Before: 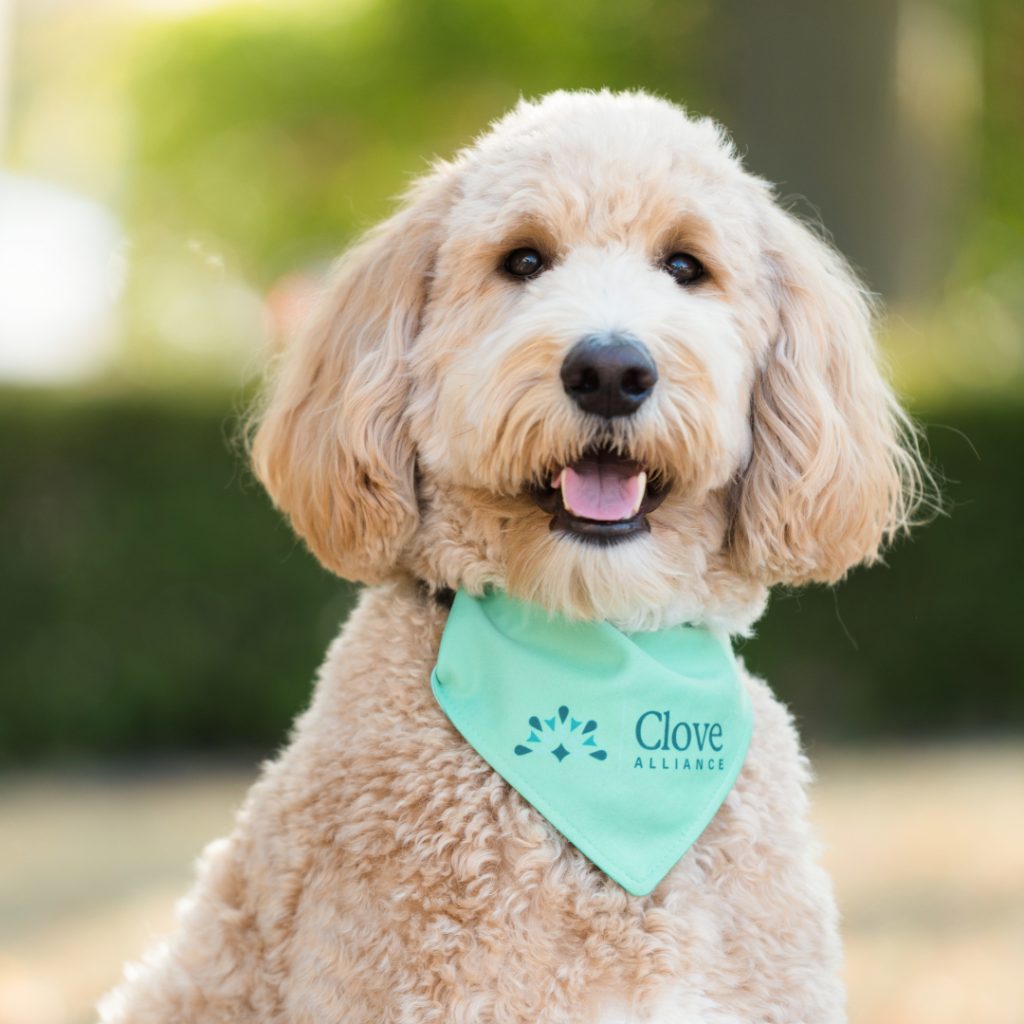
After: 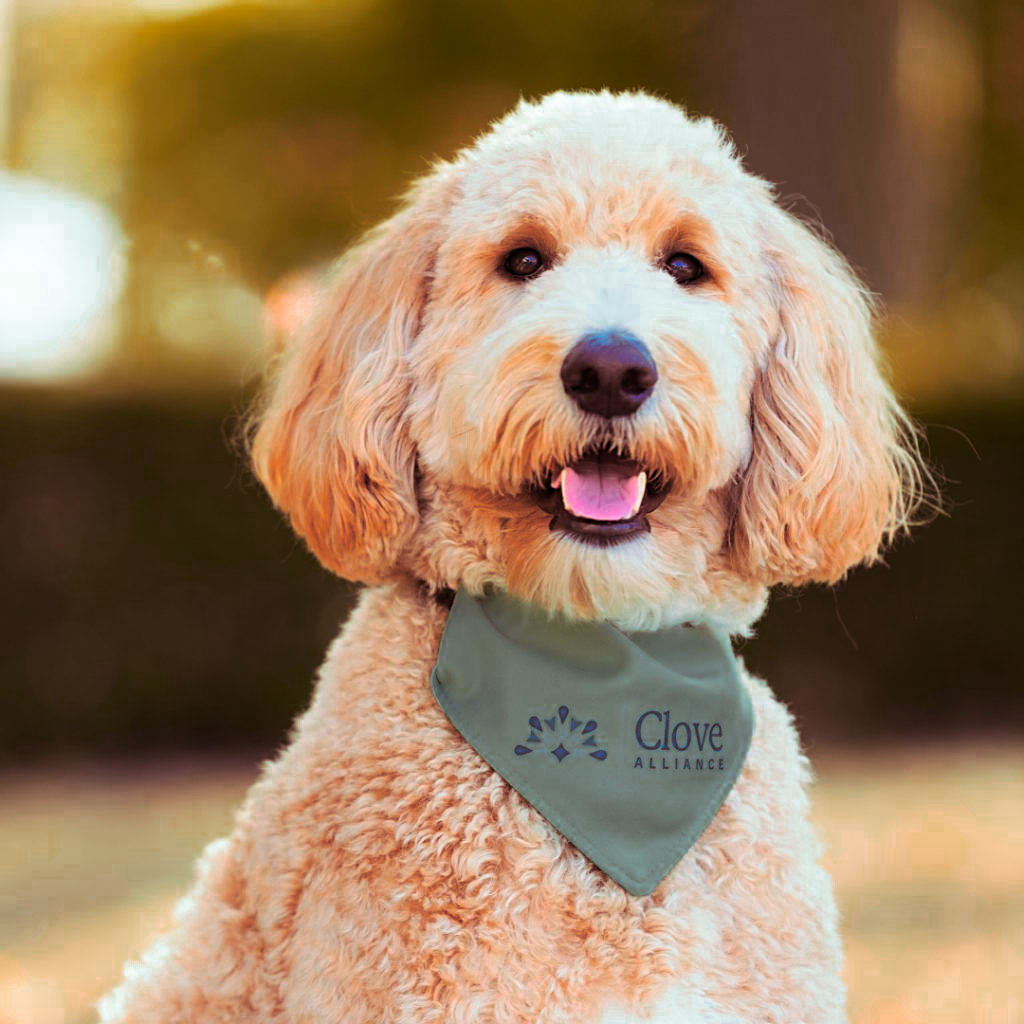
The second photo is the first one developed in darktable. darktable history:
color balance rgb: linear chroma grading › global chroma 15%, perceptual saturation grading › global saturation 30%
split-toning: highlights › hue 180°
color zones: curves: ch0 [(0, 0.553) (0.123, 0.58) (0.23, 0.419) (0.468, 0.155) (0.605, 0.132) (0.723, 0.063) (0.833, 0.172) (0.921, 0.468)]; ch1 [(0.025, 0.645) (0.229, 0.584) (0.326, 0.551) (0.537, 0.446) (0.599, 0.911) (0.708, 1) (0.805, 0.944)]; ch2 [(0.086, 0.468) (0.254, 0.464) (0.638, 0.564) (0.702, 0.592) (0.768, 0.564)]
sharpen: on, module defaults
white balance: red 1, blue 1
